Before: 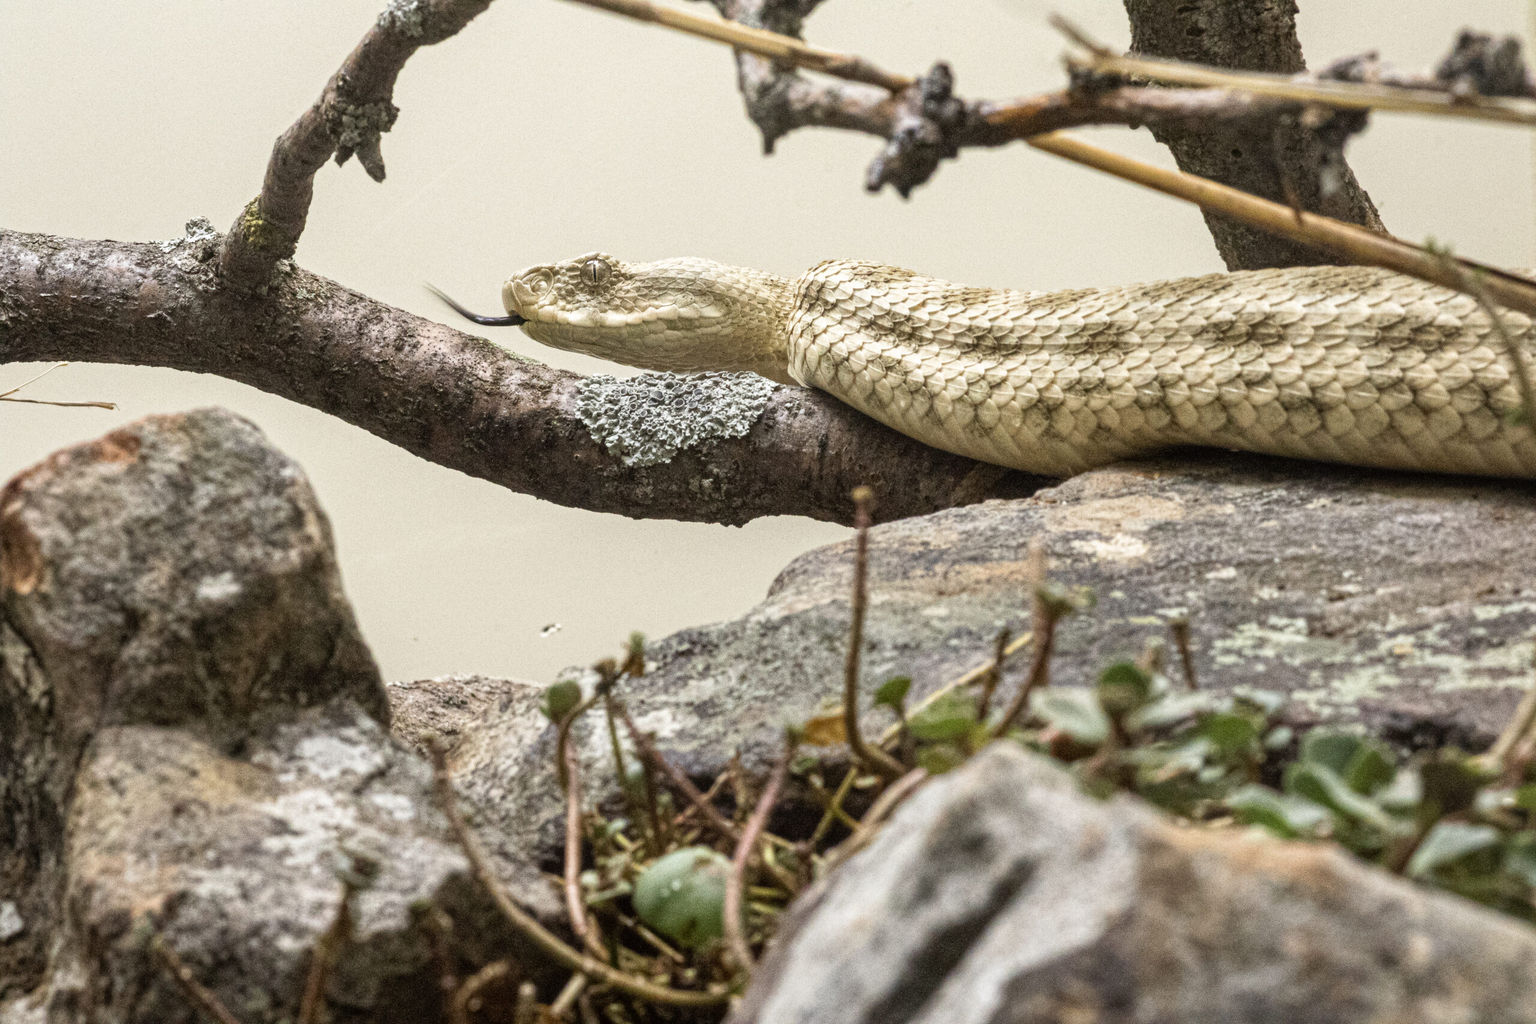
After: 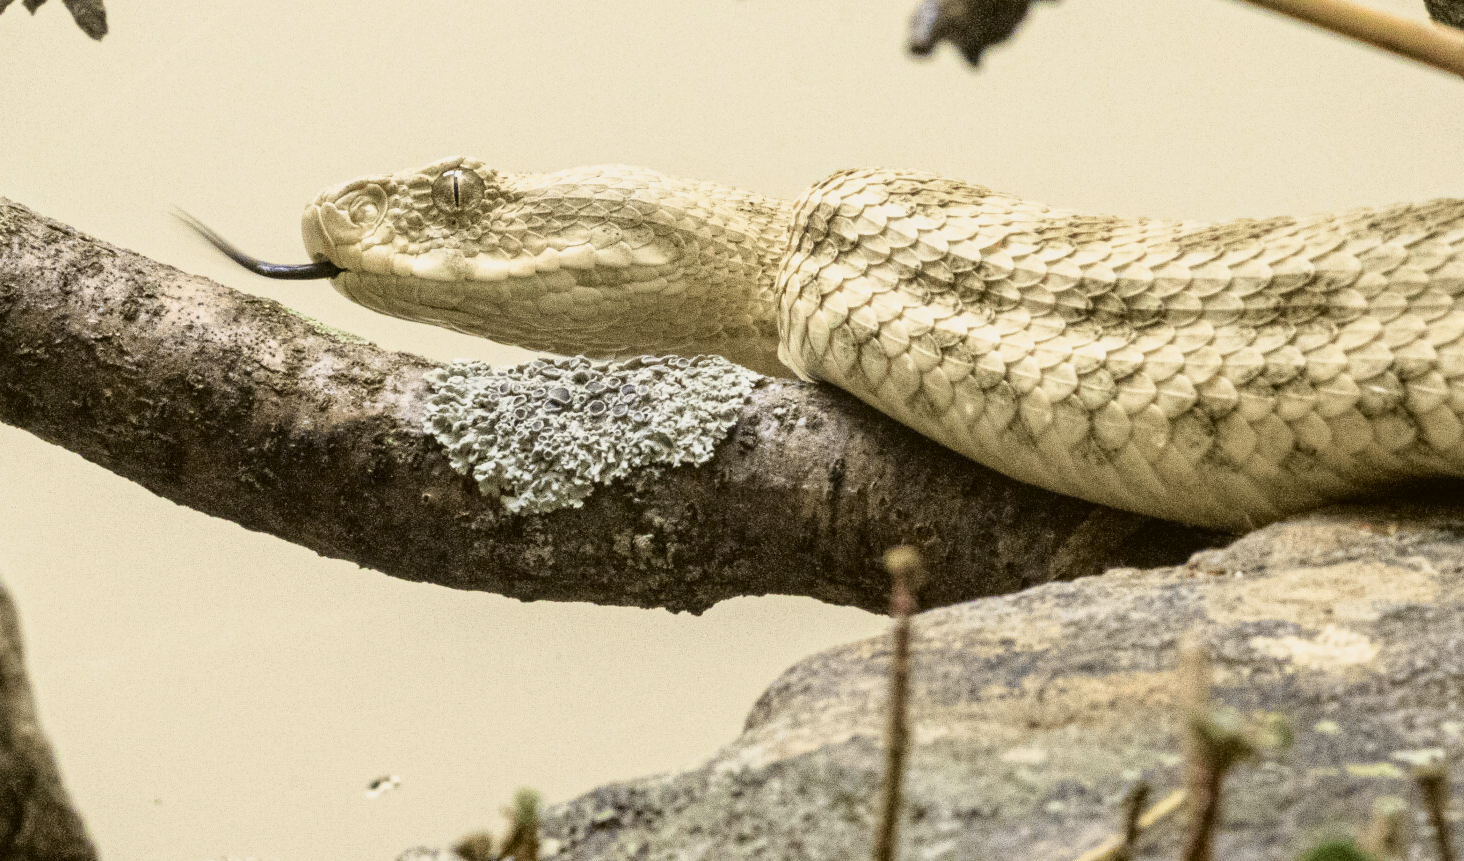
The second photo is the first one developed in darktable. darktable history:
exposure: exposure -0.153 EV, compensate highlight preservation false
tone curve: curves: ch0 [(0, 0.021) (0.049, 0.044) (0.152, 0.14) (0.328, 0.377) (0.473, 0.543) (0.641, 0.705) (0.85, 0.894) (1, 0.969)]; ch1 [(0, 0) (0.302, 0.331) (0.427, 0.433) (0.472, 0.47) (0.502, 0.503) (0.527, 0.521) (0.564, 0.58) (0.614, 0.626) (0.677, 0.701) (0.859, 0.885) (1, 1)]; ch2 [(0, 0) (0.33, 0.301) (0.447, 0.44) (0.487, 0.496) (0.502, 0.516) (0.535, 0.563) (0.565, 0.593) (0.618, 0.628) (1, 1)], color space Lab, independent channels, preserve colors none
crop: left 20.932%, top 15.471%, right 21.848%, bottom 34.081%
